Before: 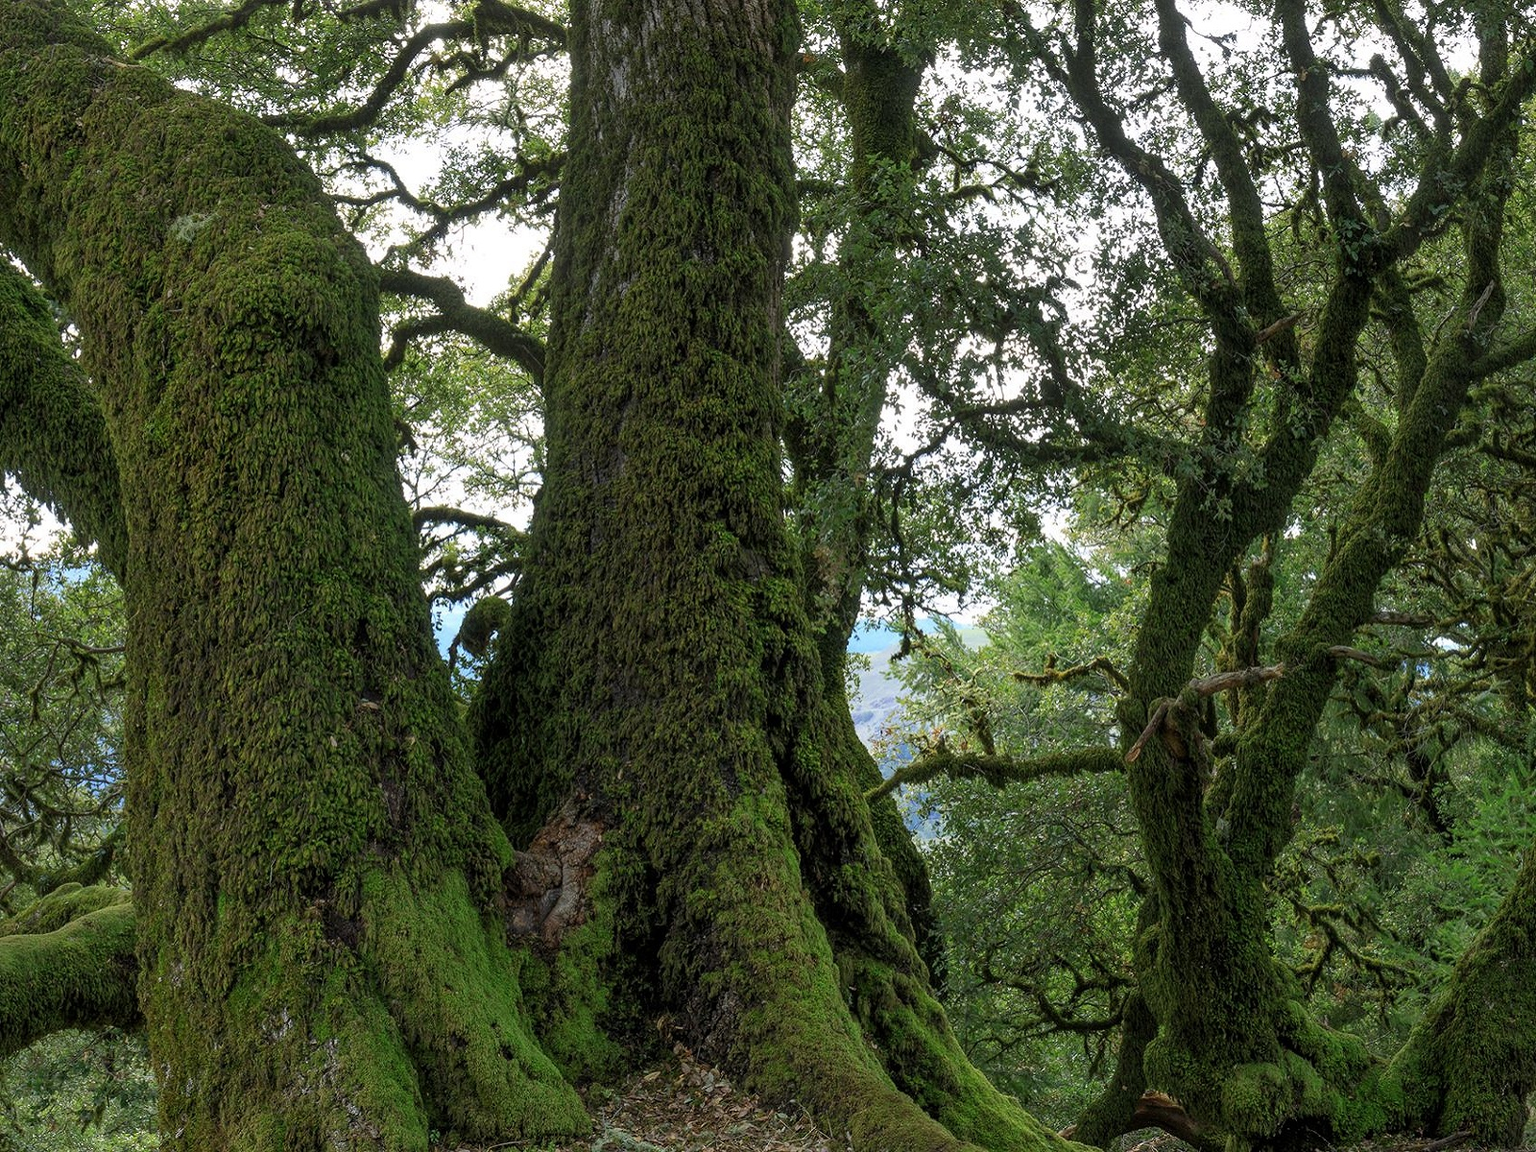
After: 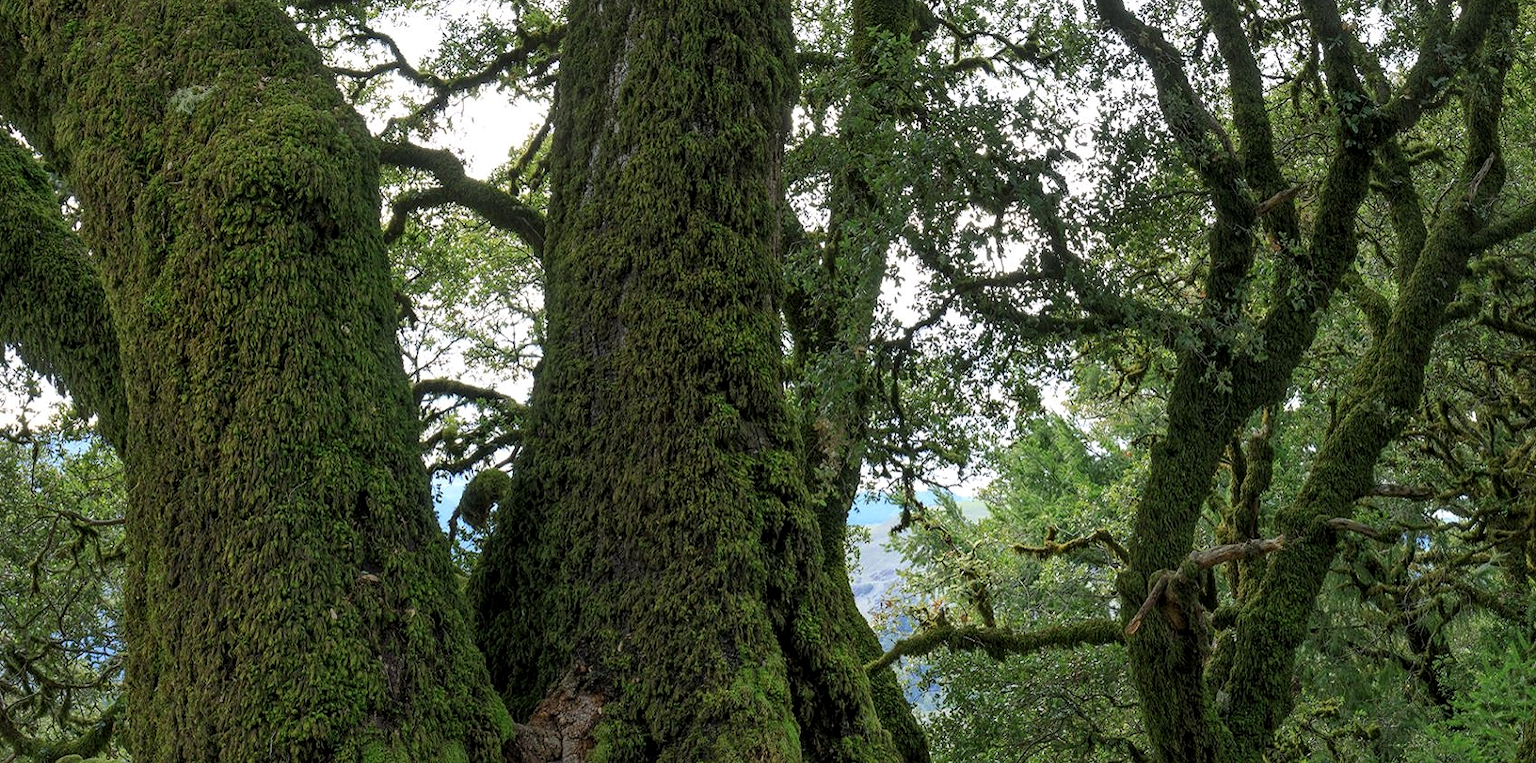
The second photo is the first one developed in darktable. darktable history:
crop: top 11.136%, bottom 22.575%
local contrast: mode bilateral grid, contrast 27, coarseness 16, detail 116%, midtone range 0.2
